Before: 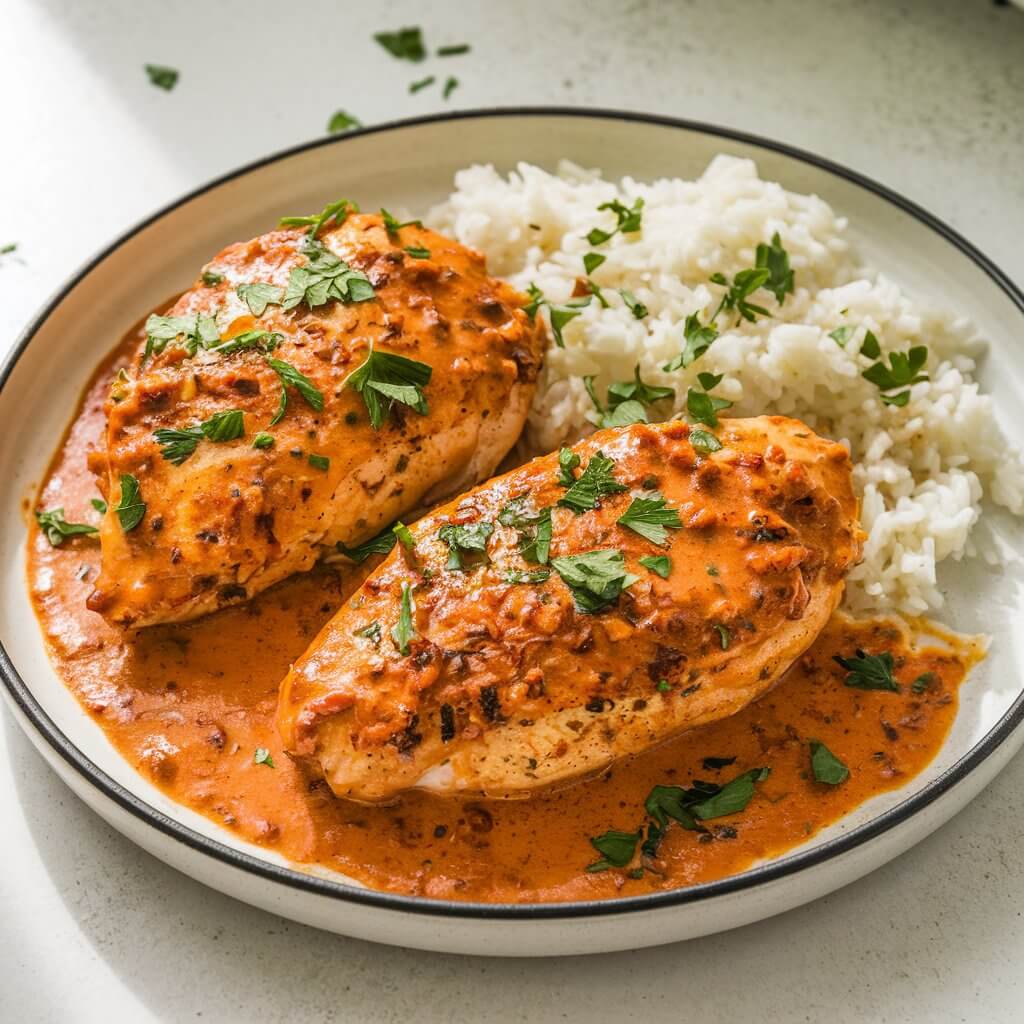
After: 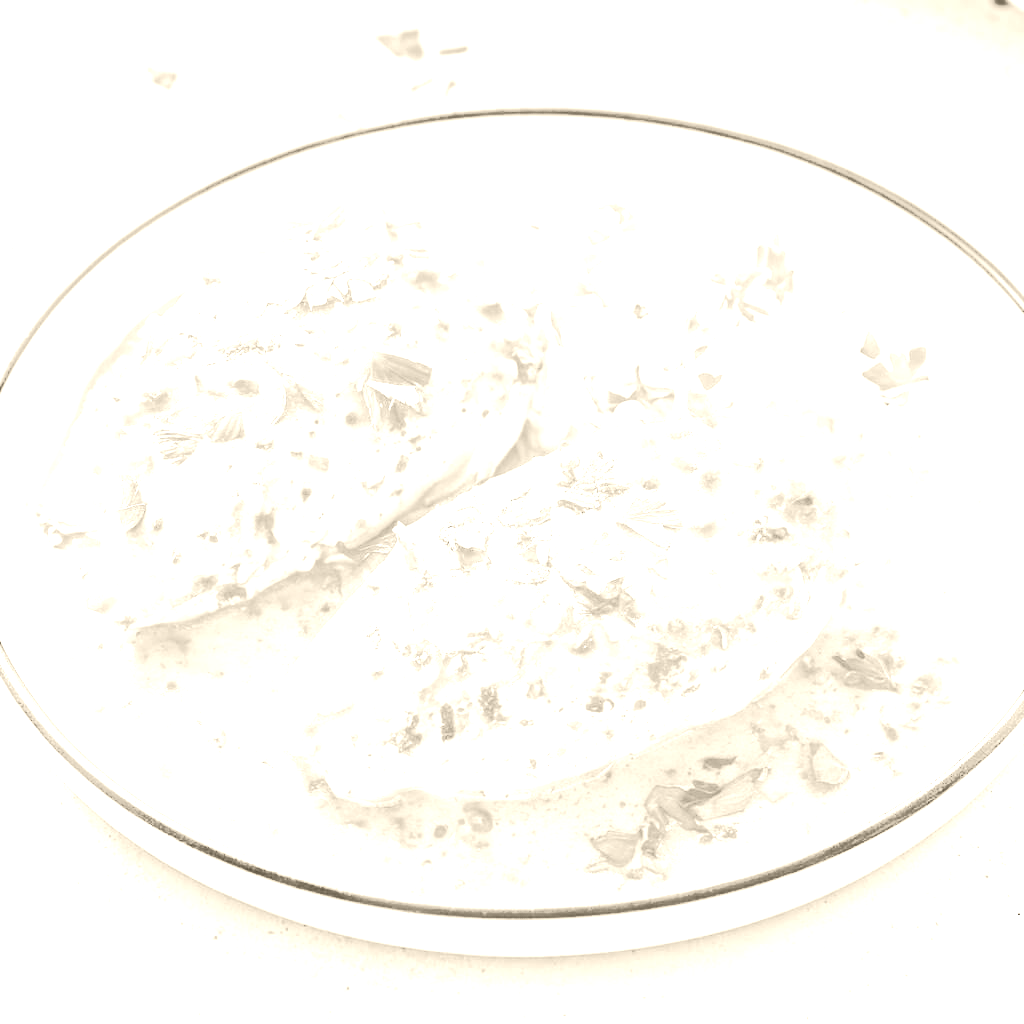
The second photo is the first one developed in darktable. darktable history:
haze removal: strength 0.5, distance 0.43, compatibility mode true, adaptive false
colorize: hue 36°, saturation 71%, lightness 80.79%
exposure: exposure 2.207 EV, compensate highlight preservation false
rgb curve: curves: ch0 [(0, 0) (0.053, 0.068) (0.122, 0.128) (1, 1)]
